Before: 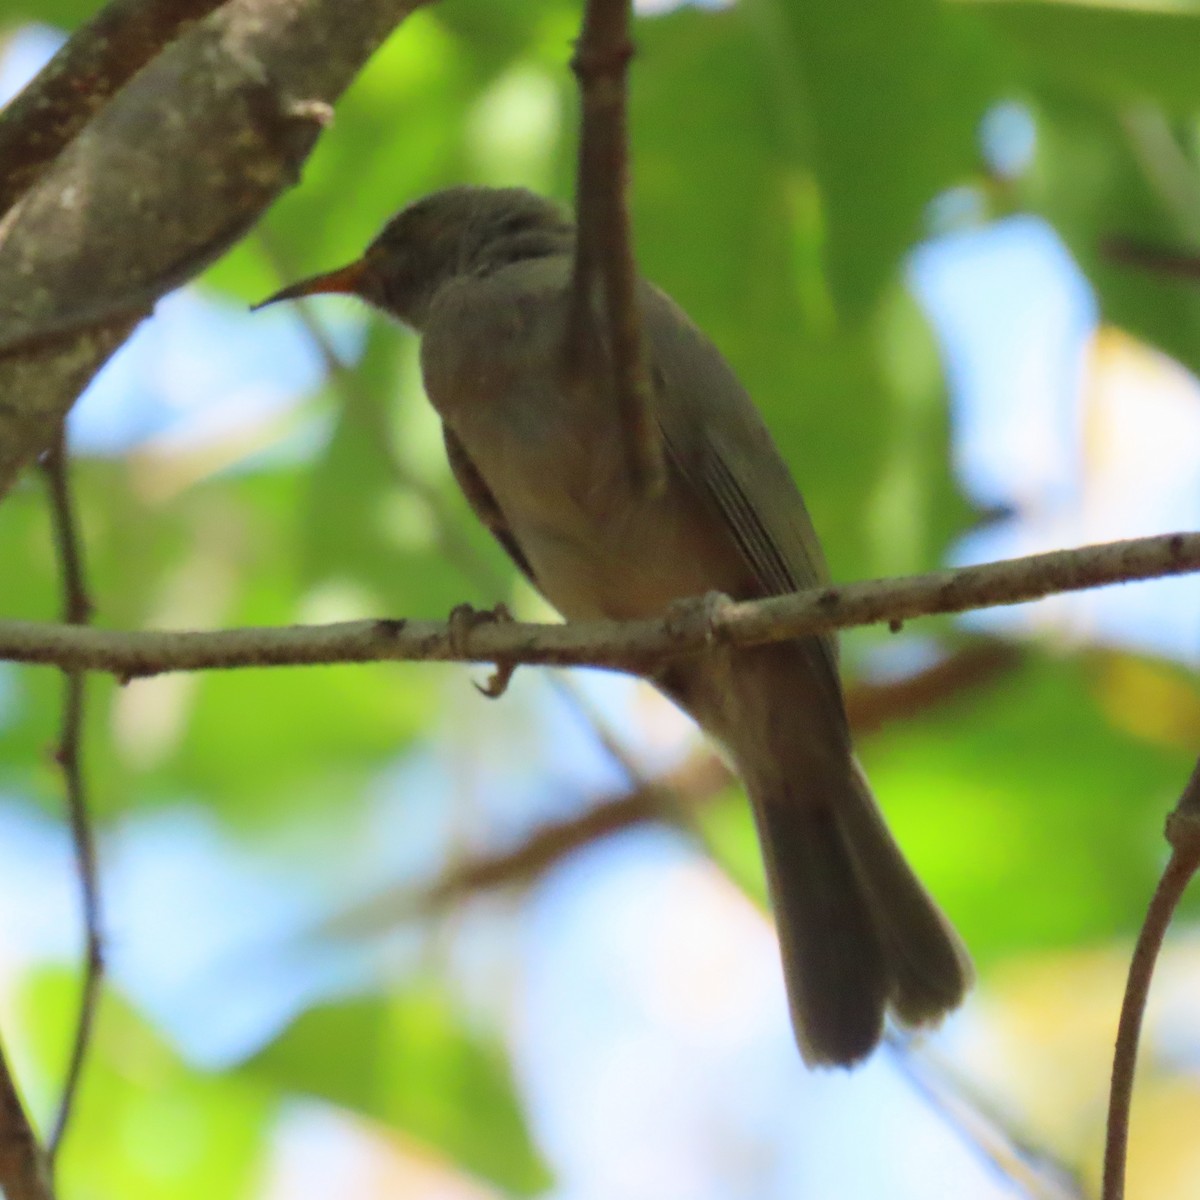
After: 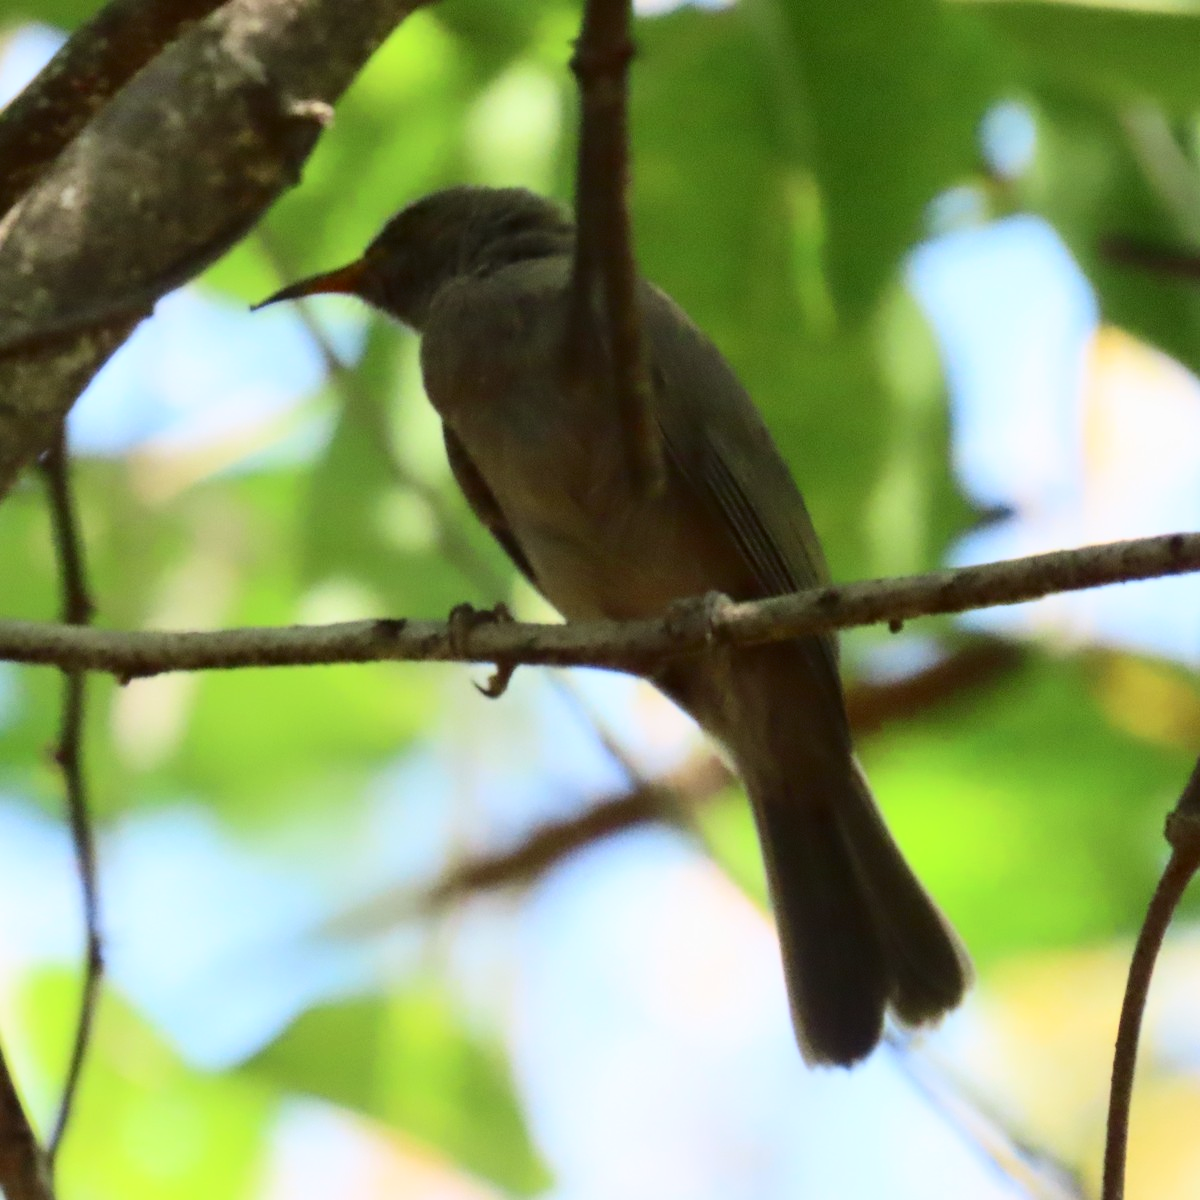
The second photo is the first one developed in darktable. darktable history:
exposure: exposure -0.053 EV, compensate highlight preservation false
contrast brightness saturation: contrast 0.282
